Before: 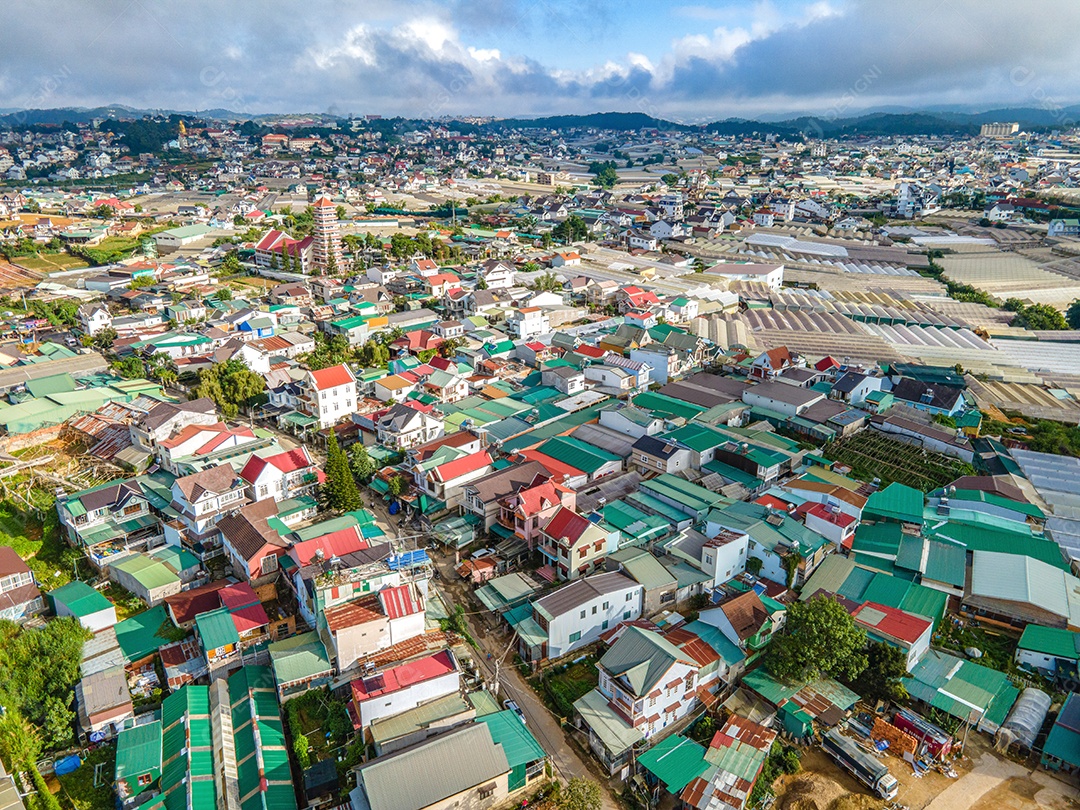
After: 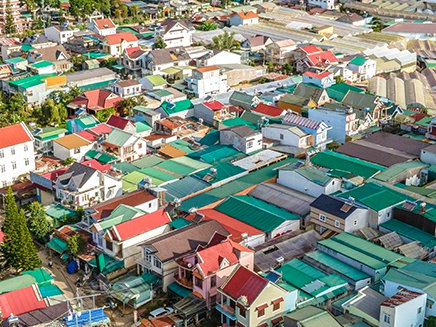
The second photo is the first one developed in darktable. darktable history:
velvia: on, module defaults
crop: left 29.862%, top 29.828%, right 29.686%, bottom 29.799%
